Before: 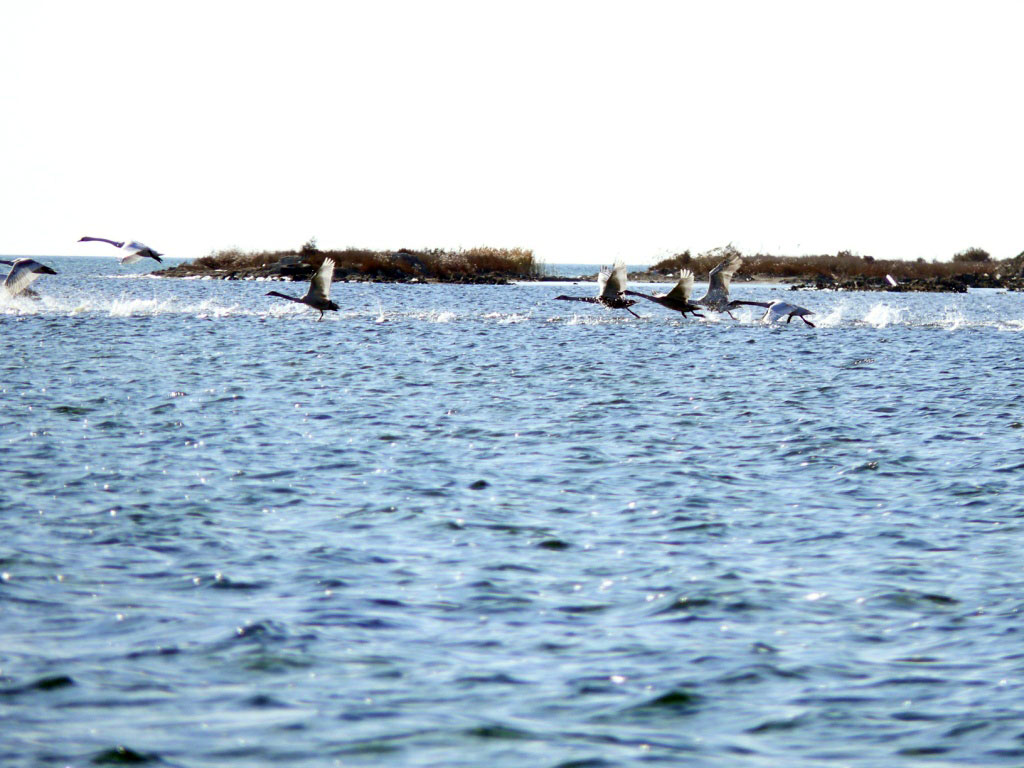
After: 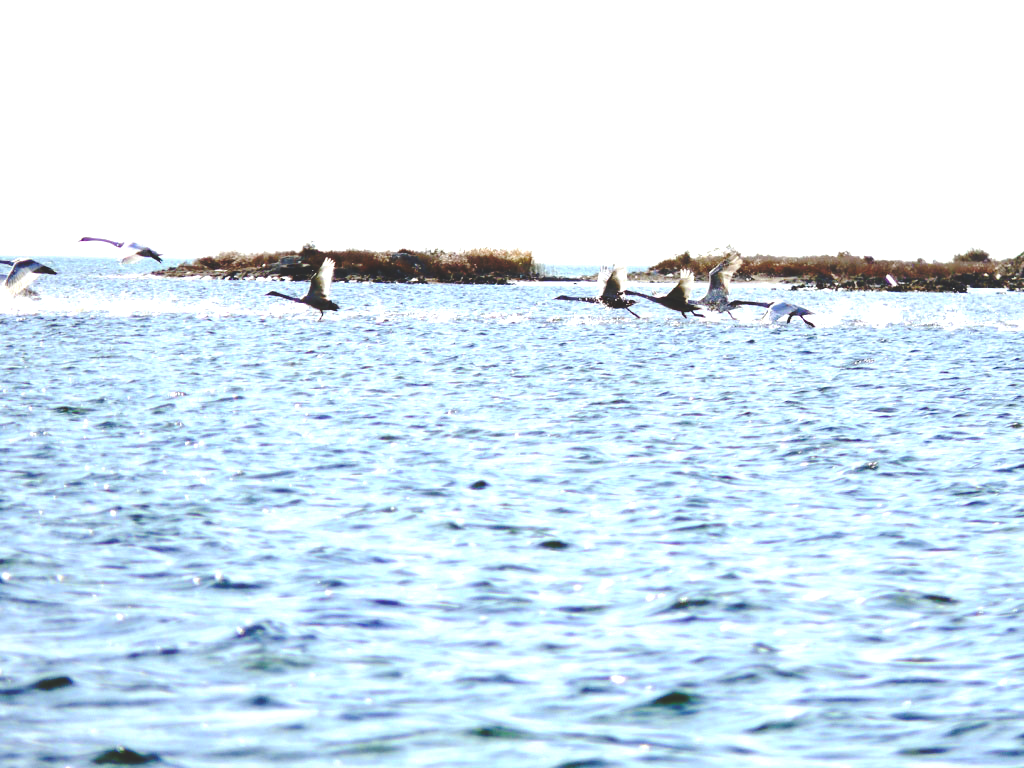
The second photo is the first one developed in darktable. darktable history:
base curve: curves: ch0 [(0, 0.024) (0.055, 0.065) (0.121, 0.166) (0.236, 0.319) (0.693, 0.726) (1, 1)], preserve colors none
exposure: black level correction 0, exposure 0.9 EV, compensate highlight preservation false
